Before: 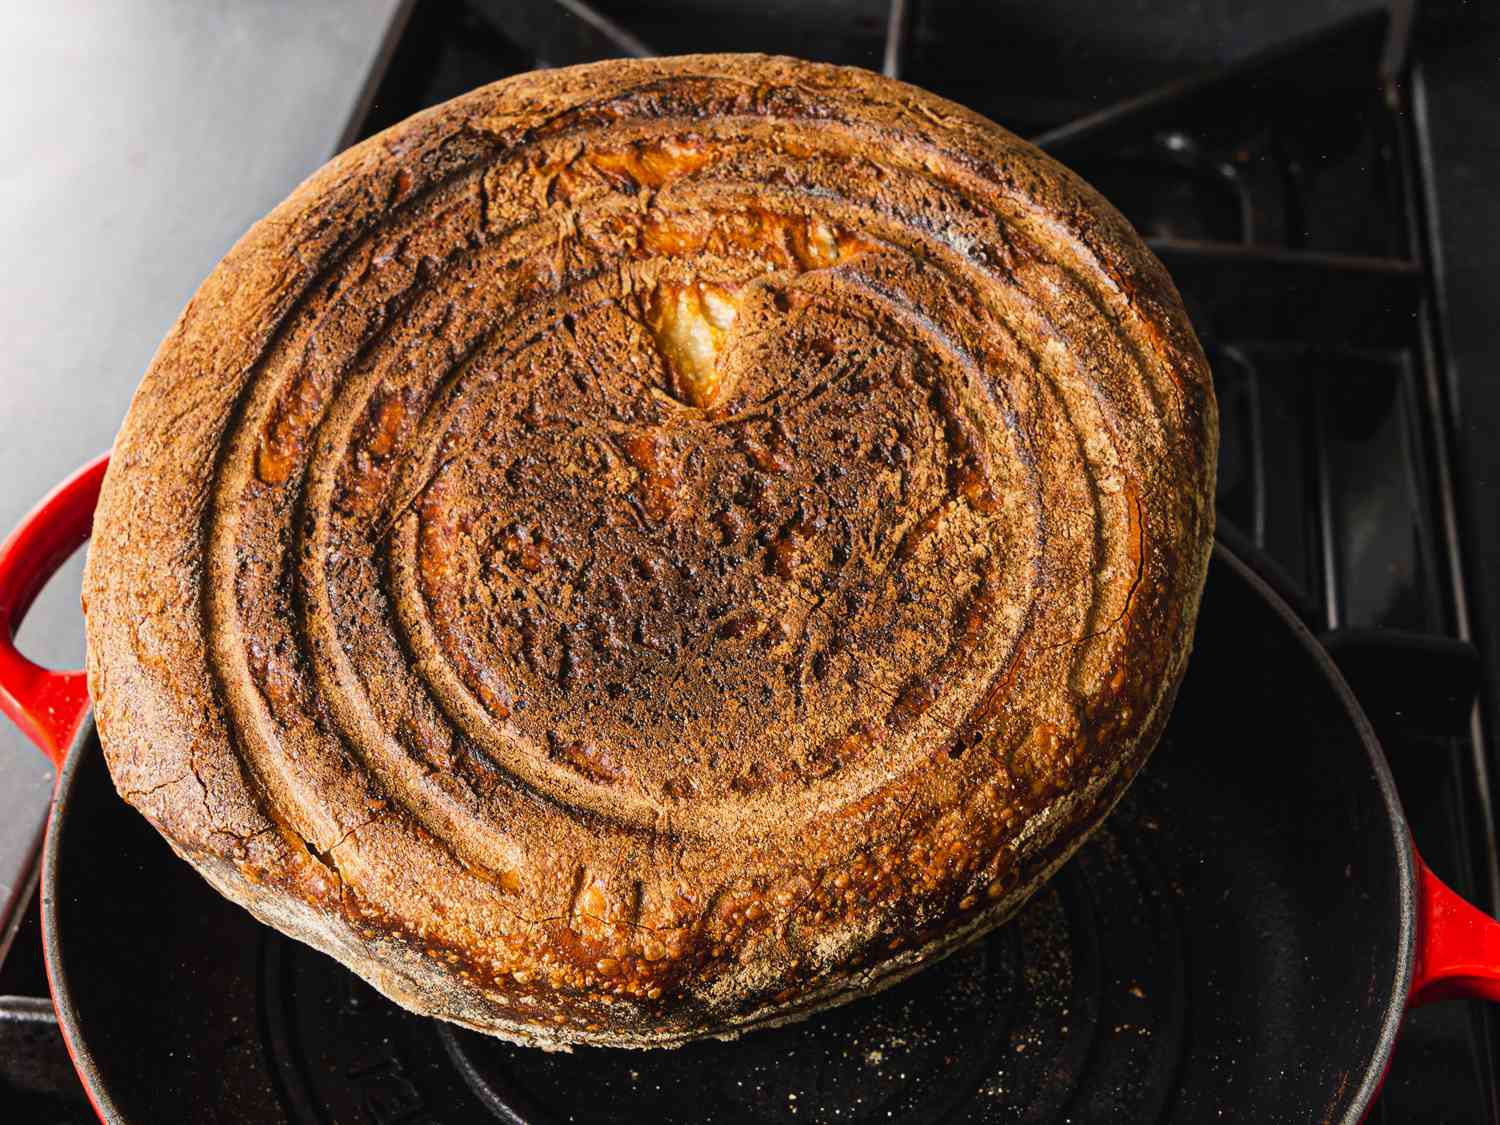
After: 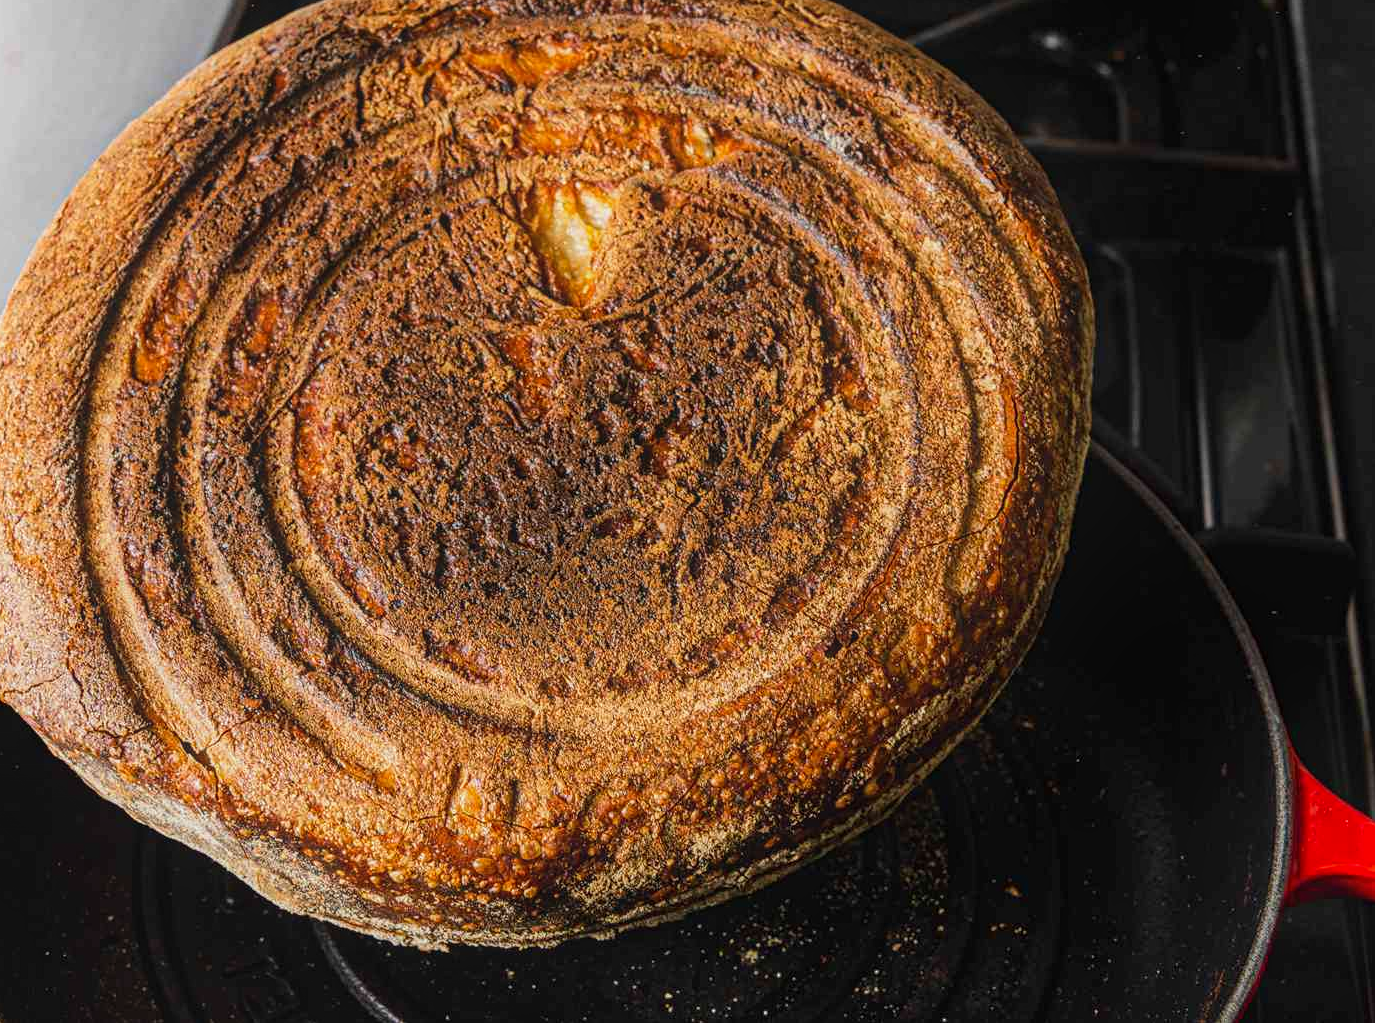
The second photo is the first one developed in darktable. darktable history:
local contrast: on, module defaults
crop and rotate: left 8.27%, top 9.011%
contrast equalizer: octaves 7, y [[0.439, 0.44, 0.442, 0.457, 0.493, 0.498], [0.5 ×6], [0.5 ×6], [0 ×6], [0 ×6]]
tone equalizer: edges refinement/feathering 500, mask exposure compensation -1.57 EV, preserve details no
